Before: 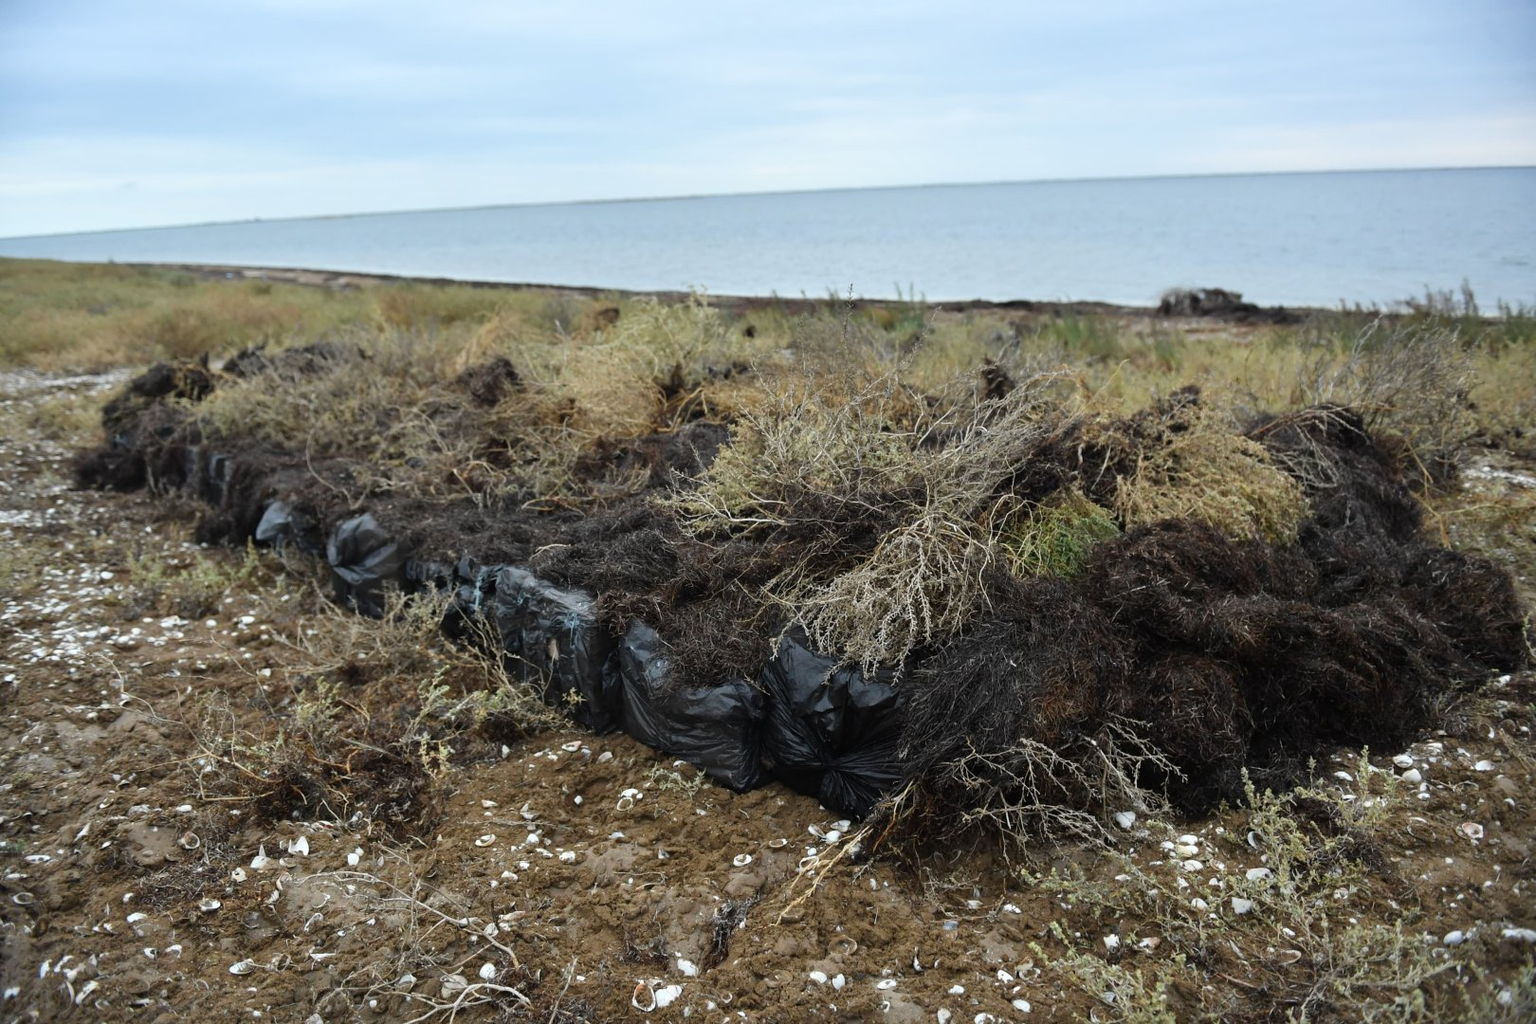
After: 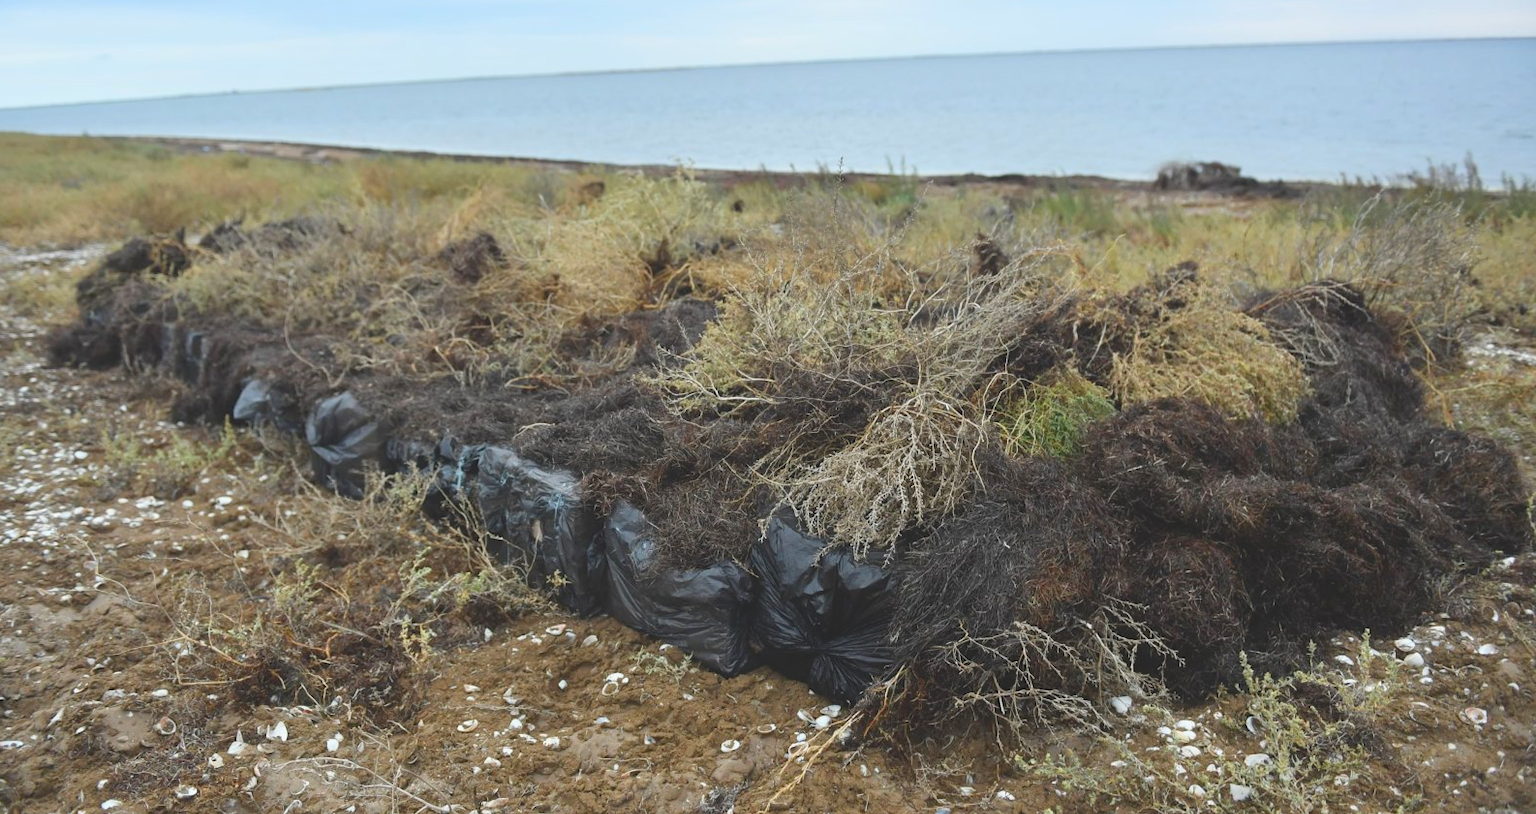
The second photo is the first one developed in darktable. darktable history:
crop and rotate: left 1.814%, top 12.818%, right 0.25%, bottom 9.225%
exposure: exposure 0.574 EV, compensate highlight preservation false
contrast brightness saturation: contrast -0.28
